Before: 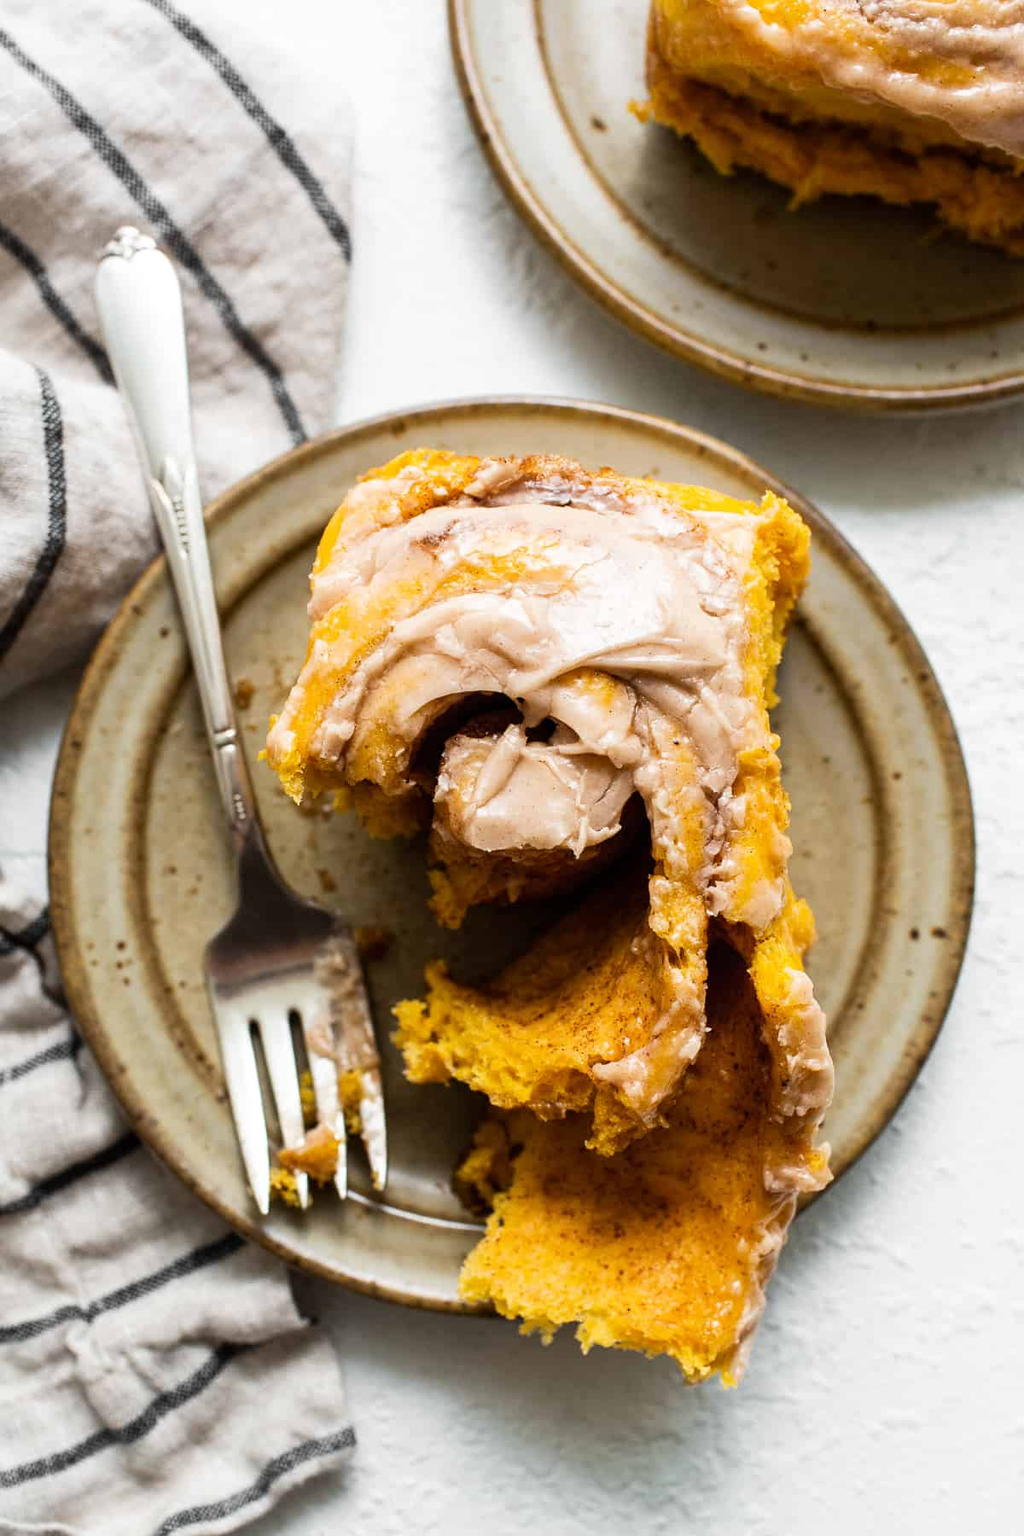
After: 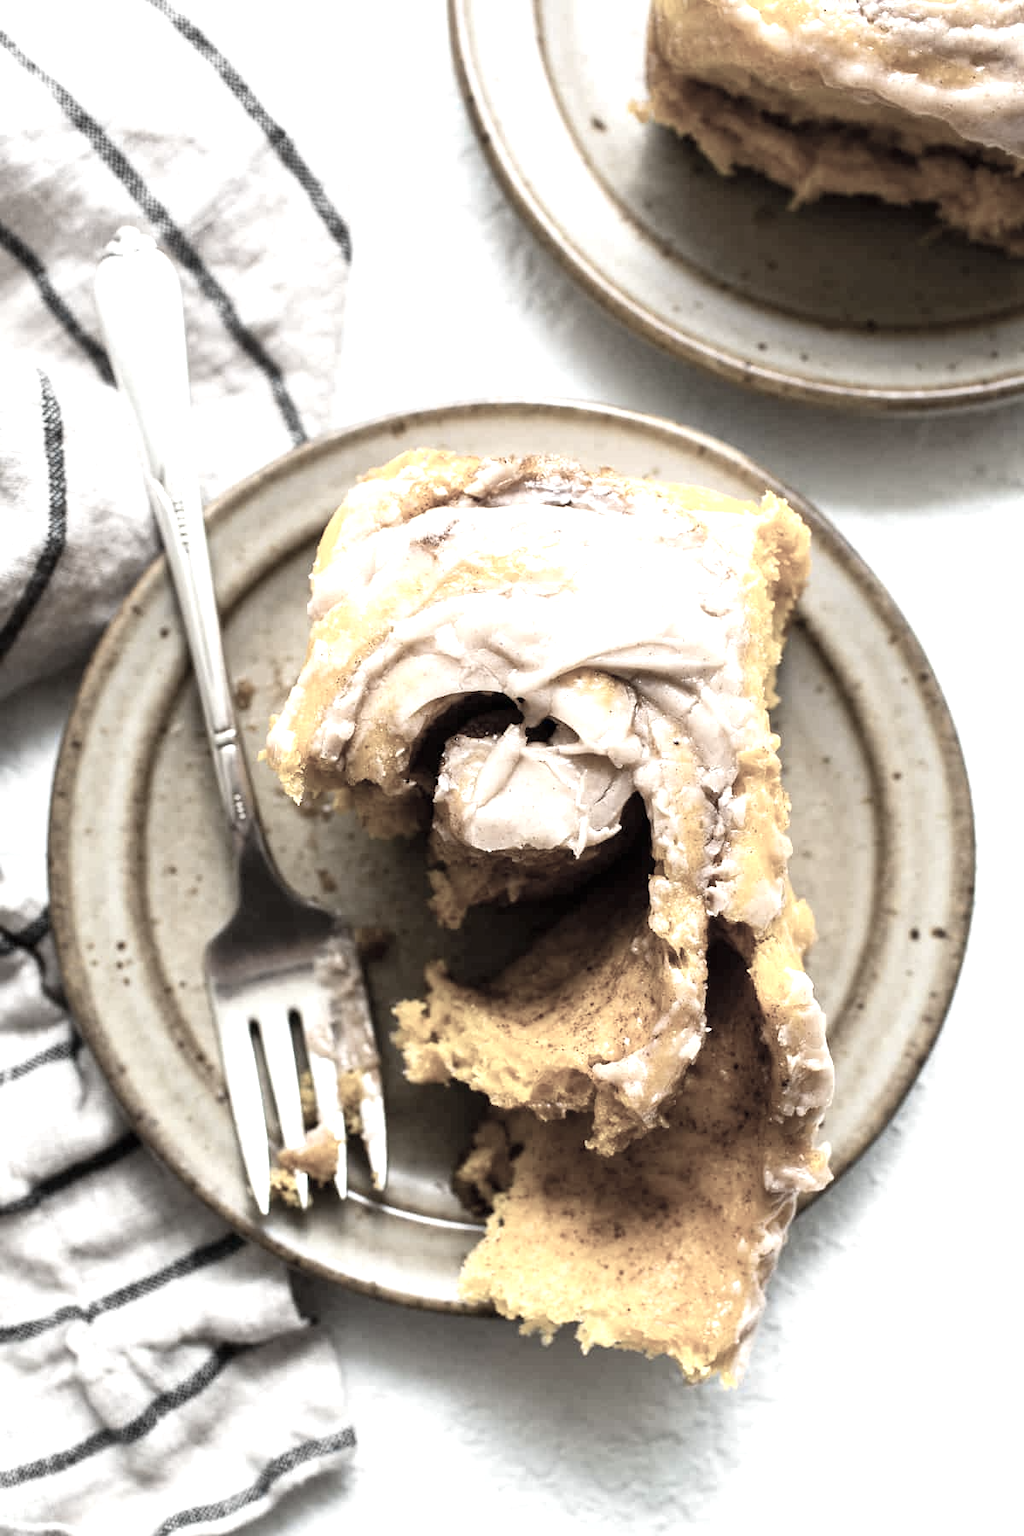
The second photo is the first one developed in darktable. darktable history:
color zones: curves: ch1 [(0.238, 0.163) (0.476, 0.2) (0.733, 0.322) (0.848, 0.134)]
contrast brightness saturation: contrast 0.042, saturation 0.161
exposure: black level correction 0, exposure 0.696 EV, compensate highlight preservation false
